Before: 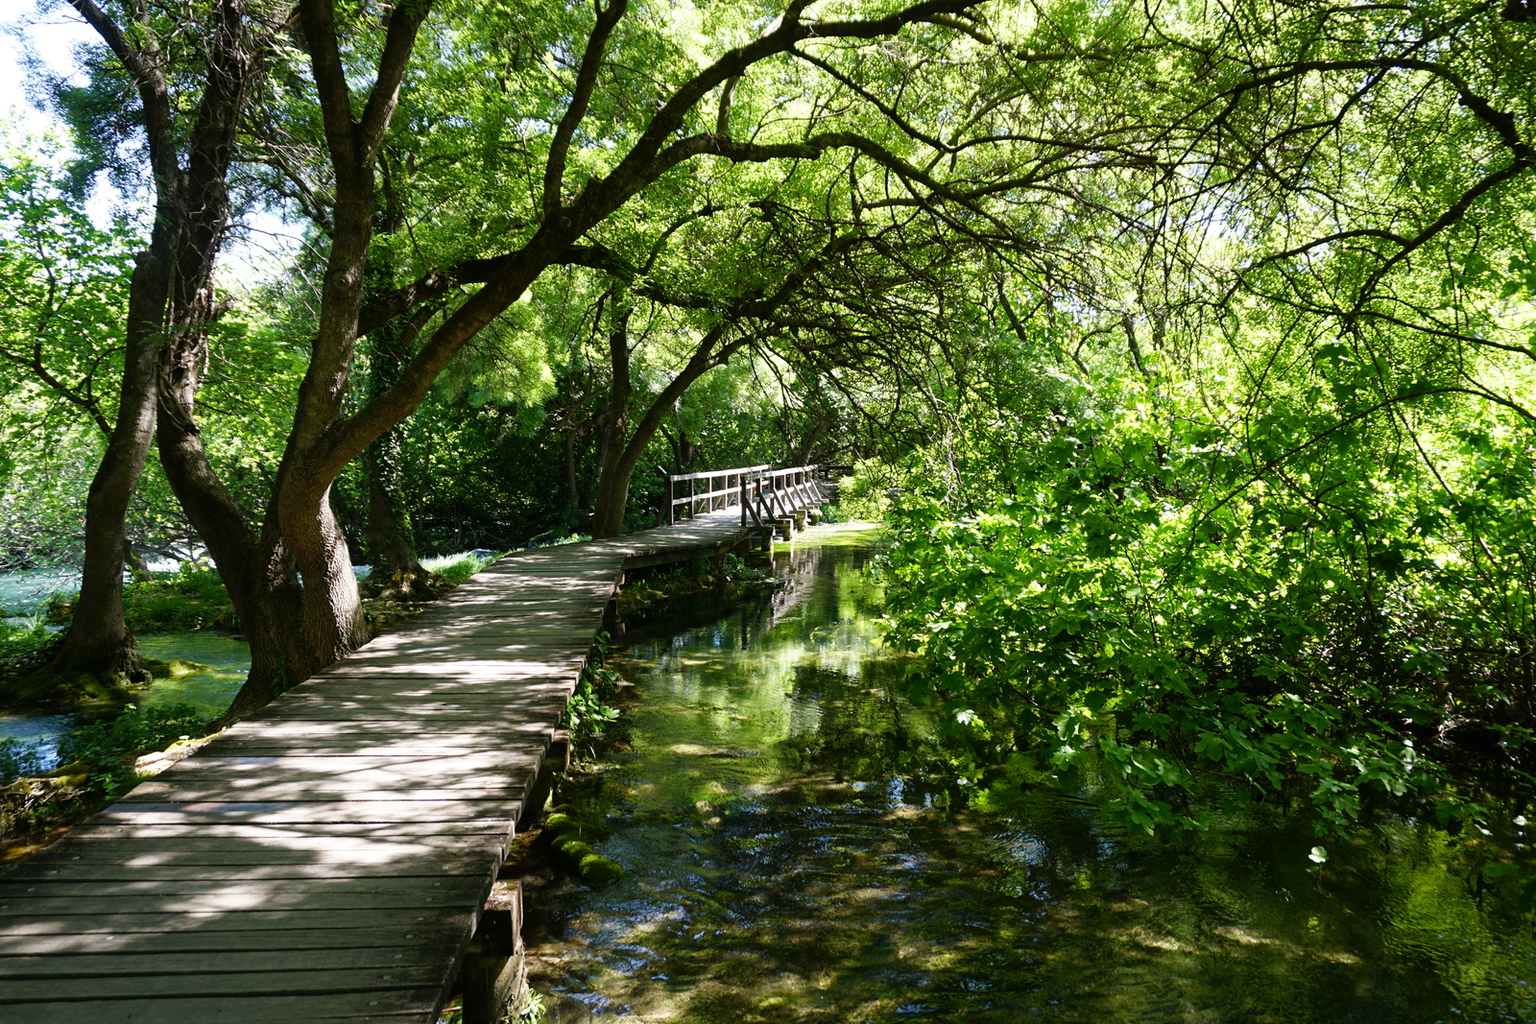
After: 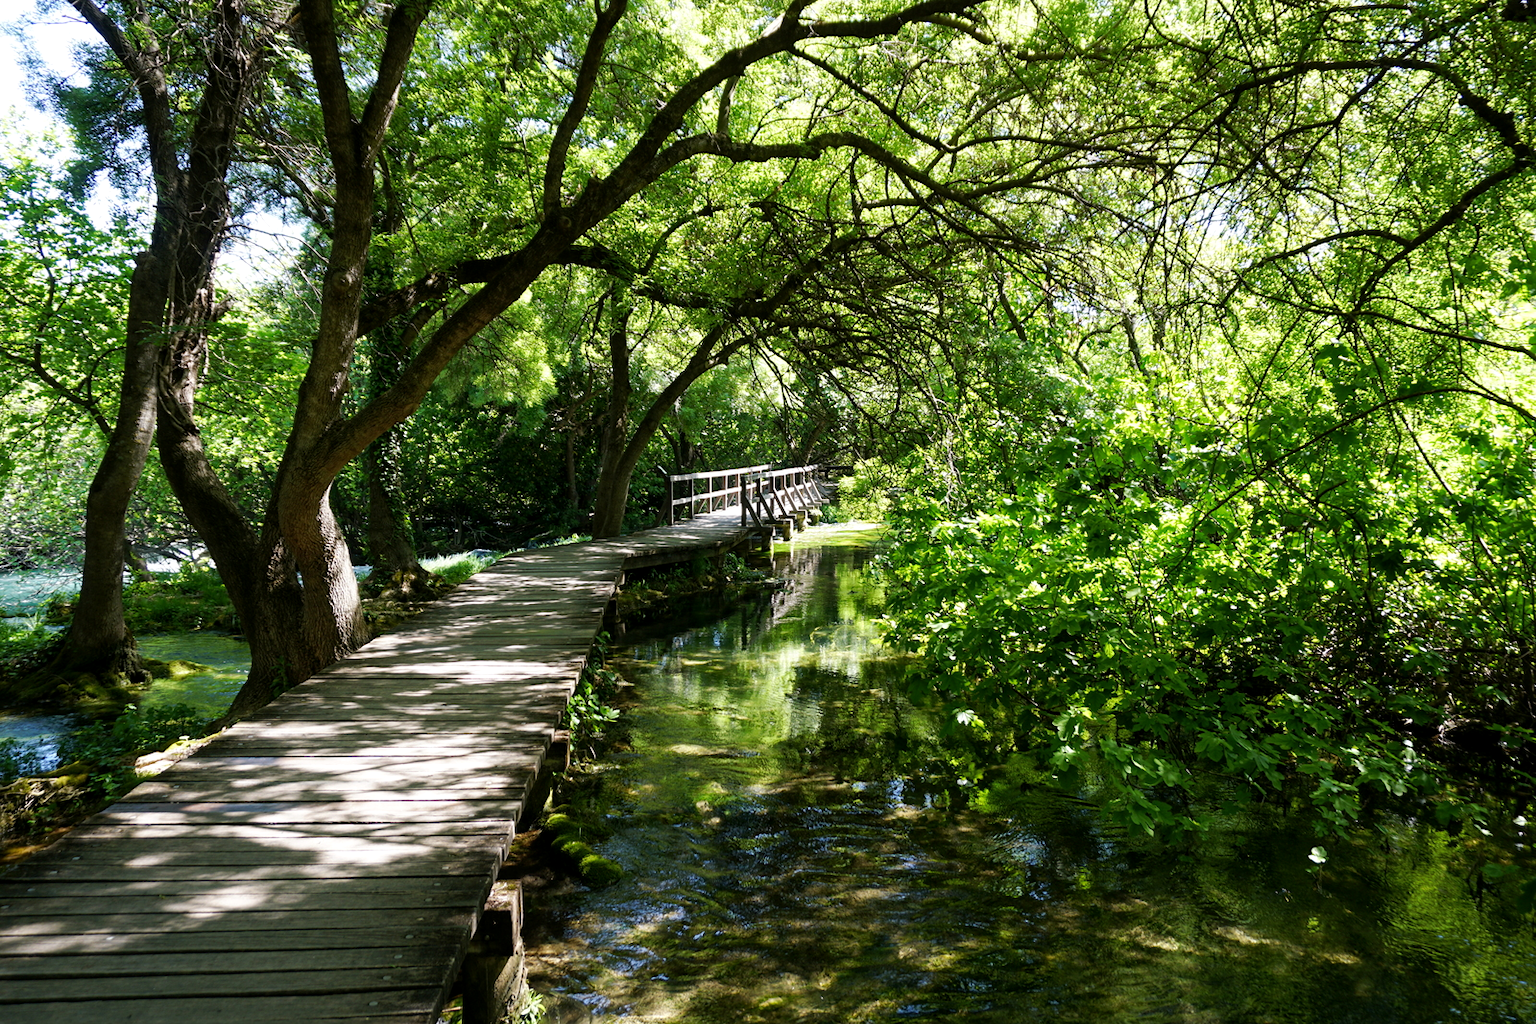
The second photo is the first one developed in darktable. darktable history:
local contrast: highlights 100%, shadows 100%, detail 120%, midtone range 0.2
tone curve: curves: ch0 [(0, 0) (0.003, 0.003) (0.011, 0.011) (0.025, 0.025) (0.044, 0.044) (0.069, 0.068) (0.1, 0.099) (0.136, 0.134) (0.177, 0.175) (0.224, 0.222) (0.277, 0.274) (0.335, 0.331) (0.399, 0.395) (0.468, 0.463) (0.543, 0.554) (0.623, 0.632) (0.709, 0.716) (0.801, 0.805) (0.898, 0.9) (1, 1)], preserve colors none
